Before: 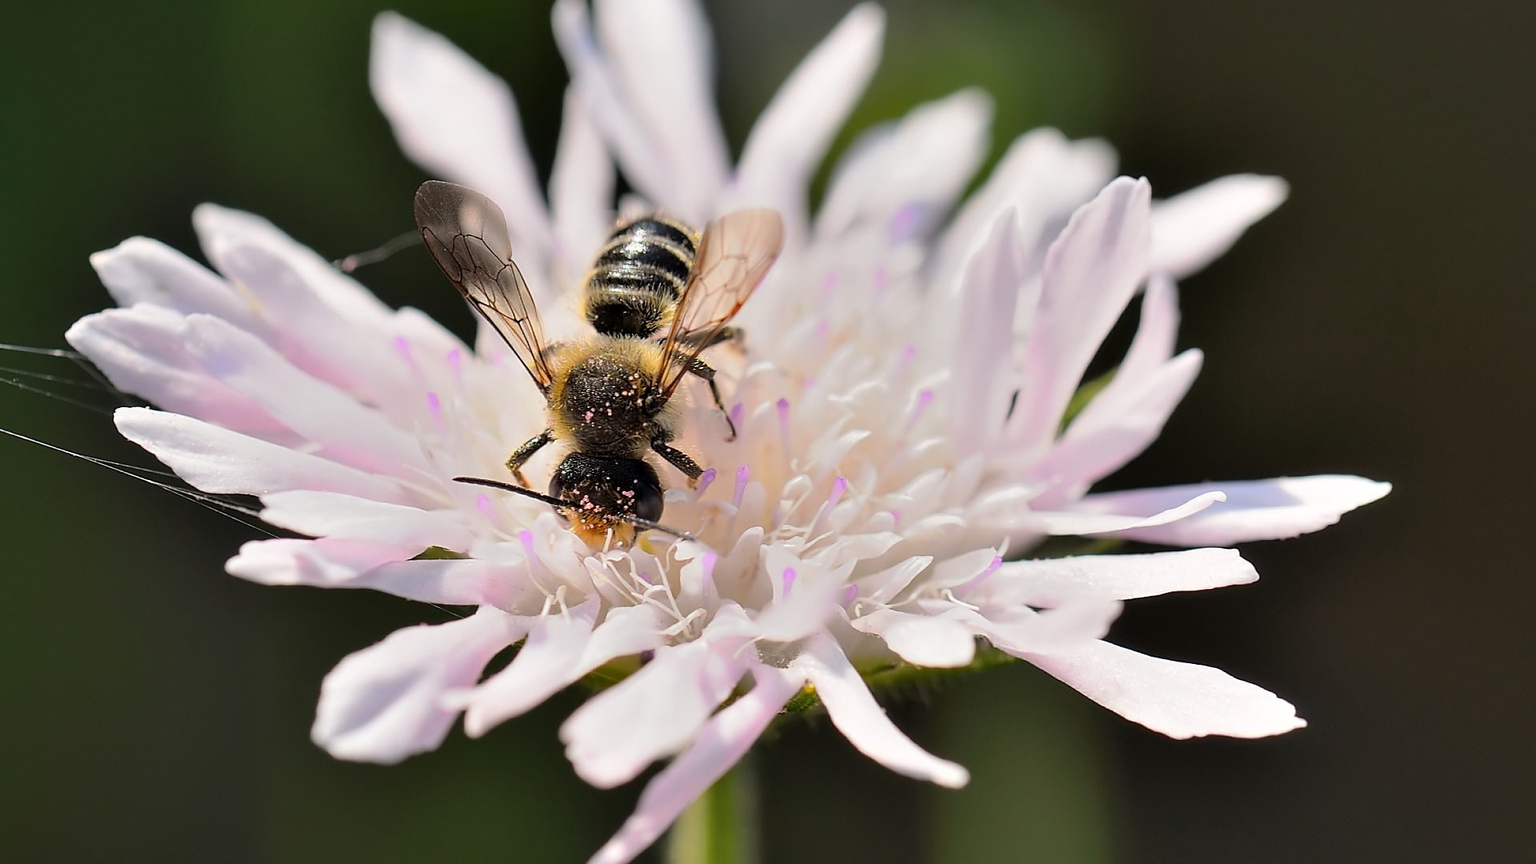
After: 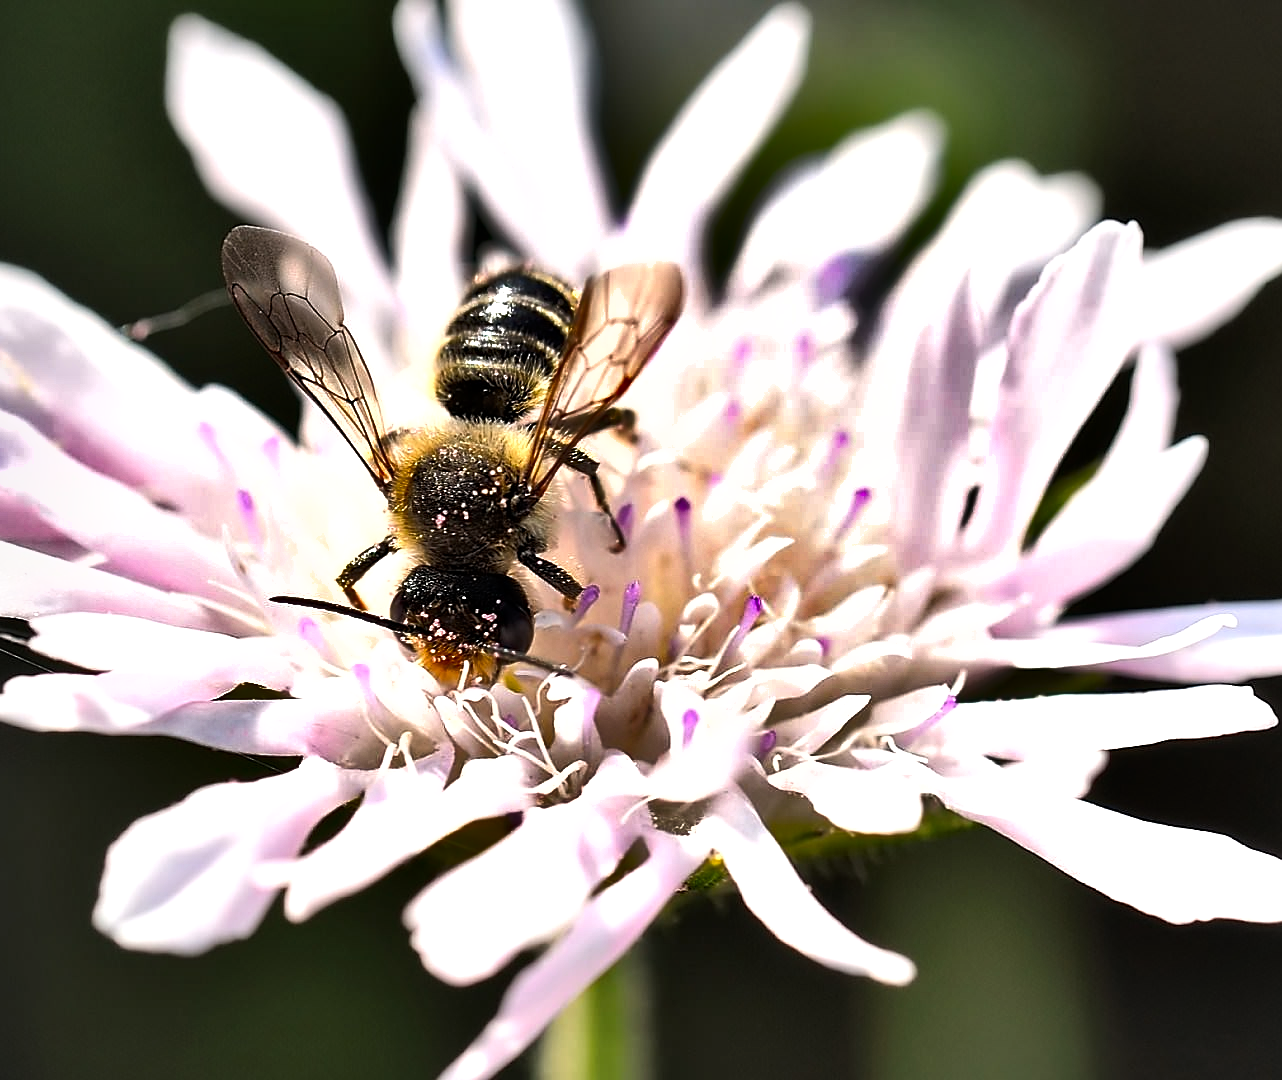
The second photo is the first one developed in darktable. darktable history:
shadows and highlights: shadows 20.75, highlights -82.67, soften with gaussian
crop: left 15.422%, right 17.768%
sharpen: amount 0.201
vignetting: fall-off radius 93.11%, unbound false
tone equalizer: -8 EV -0.75 EV, -7 EV -0.705 EV, -6 EV -0.603 EV, -5 EV -0.369 EV, -3 EV 0.388 EV, -2 EV 0.6 EV, -1 EV 0.696 EV, +0 EV 0.768 EV
